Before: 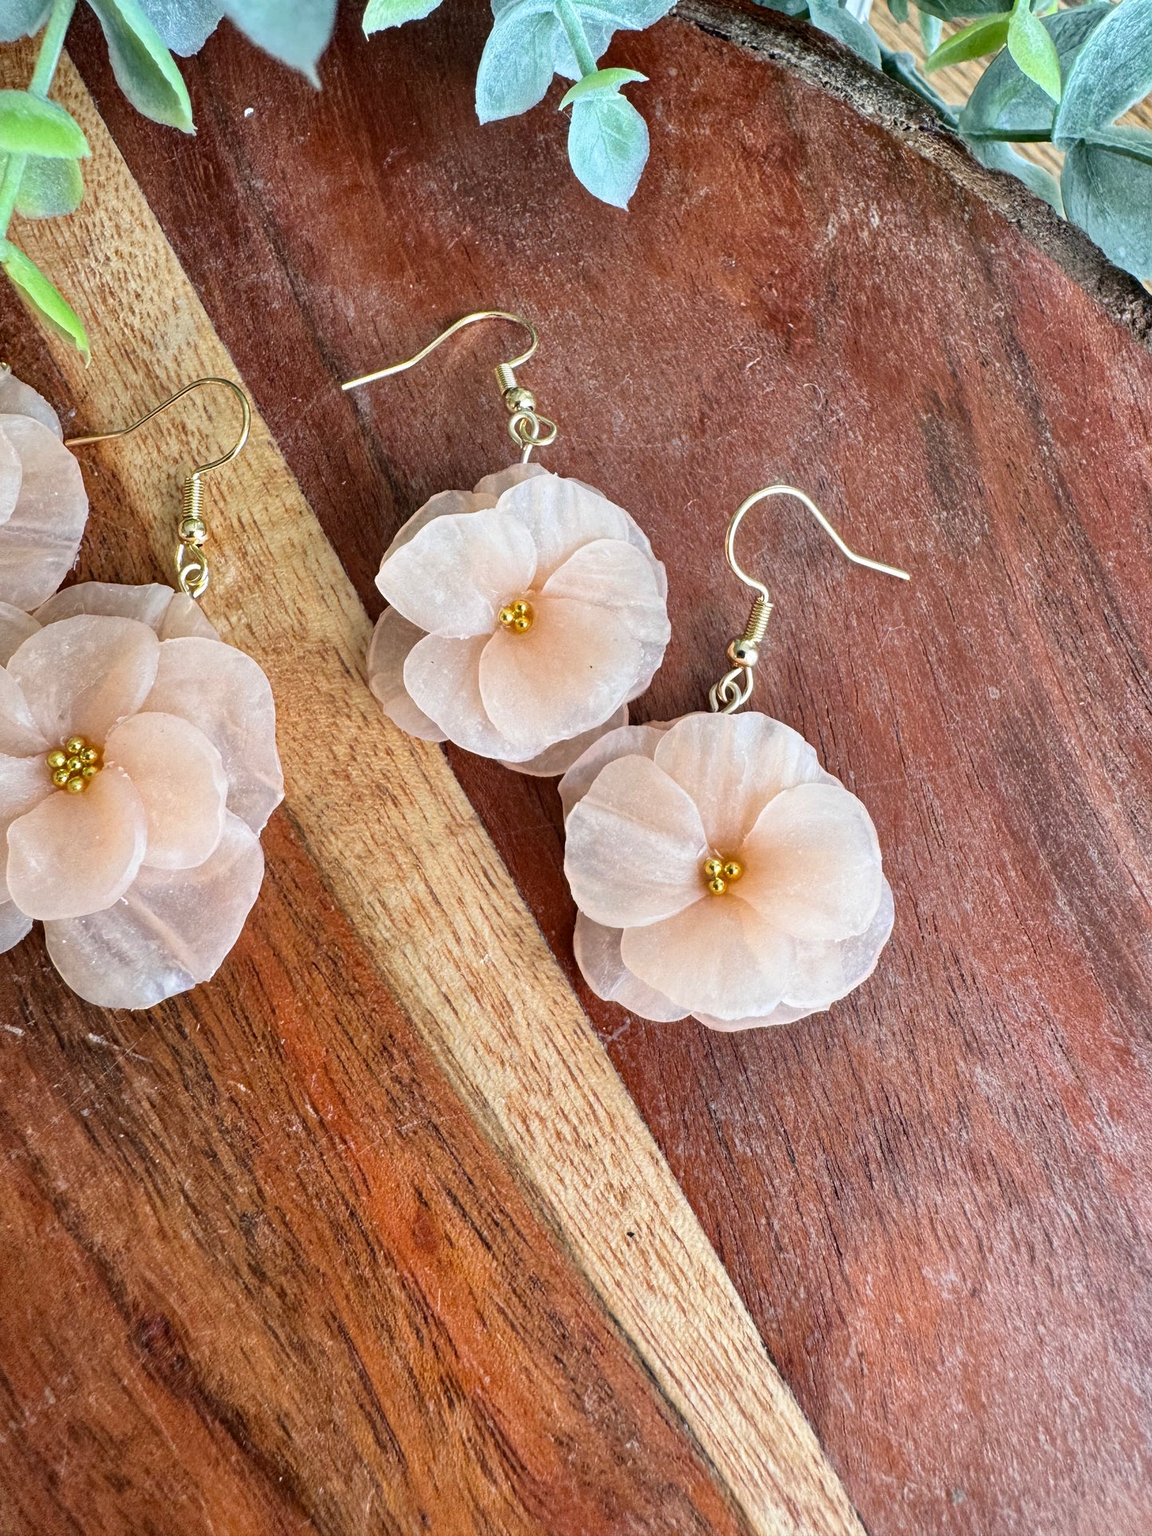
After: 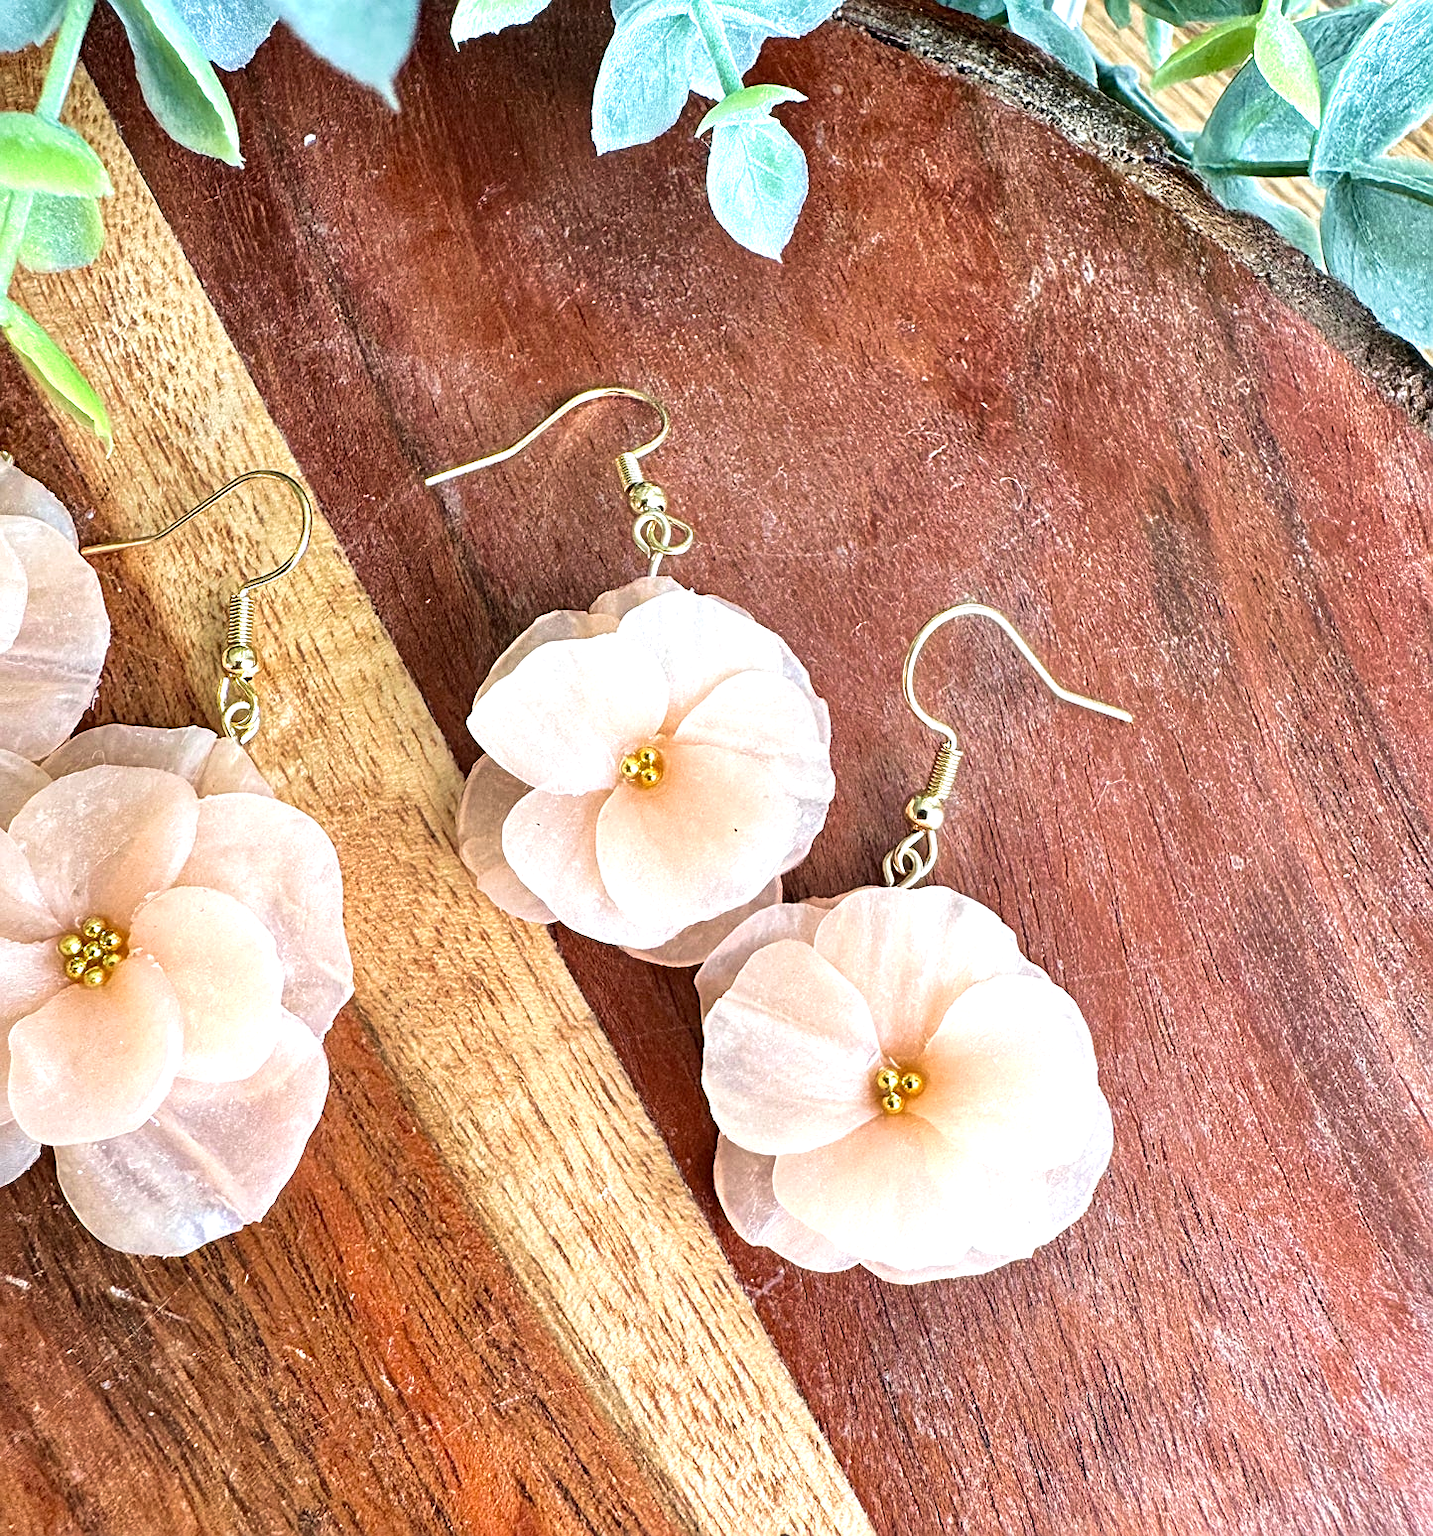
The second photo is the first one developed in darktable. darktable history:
exposure: exposure 0.632 EV, compensate highlight preservation false
sharpen: on, module defaults
crop: bottom 19.627%
velvia: on, module defaults
